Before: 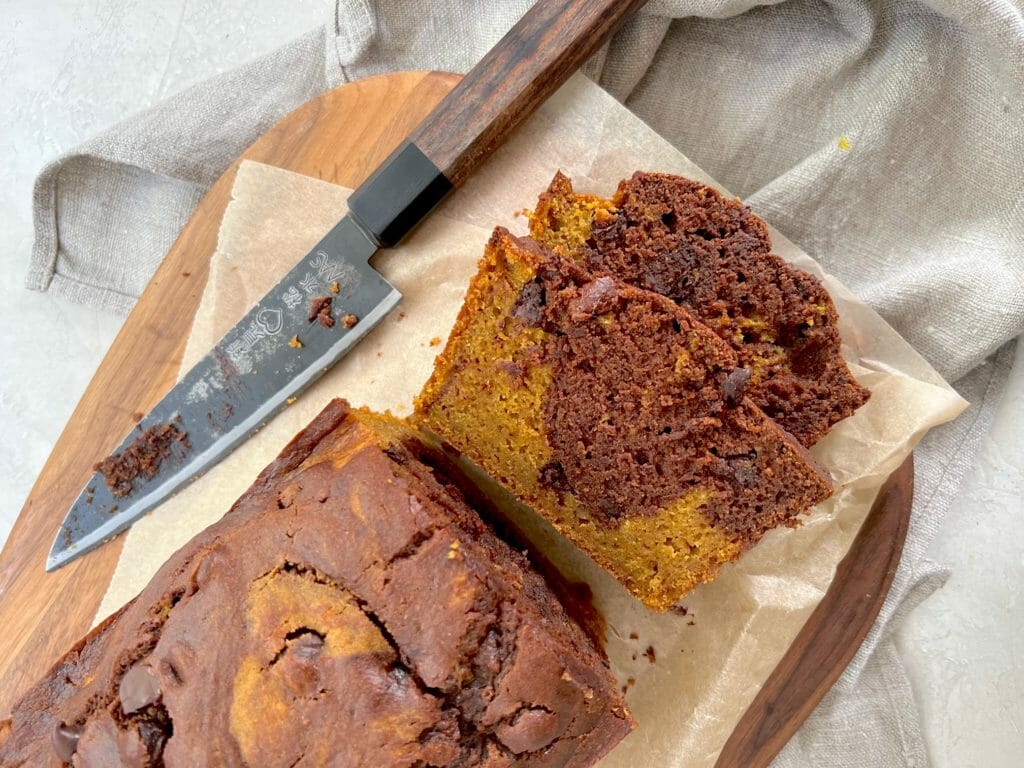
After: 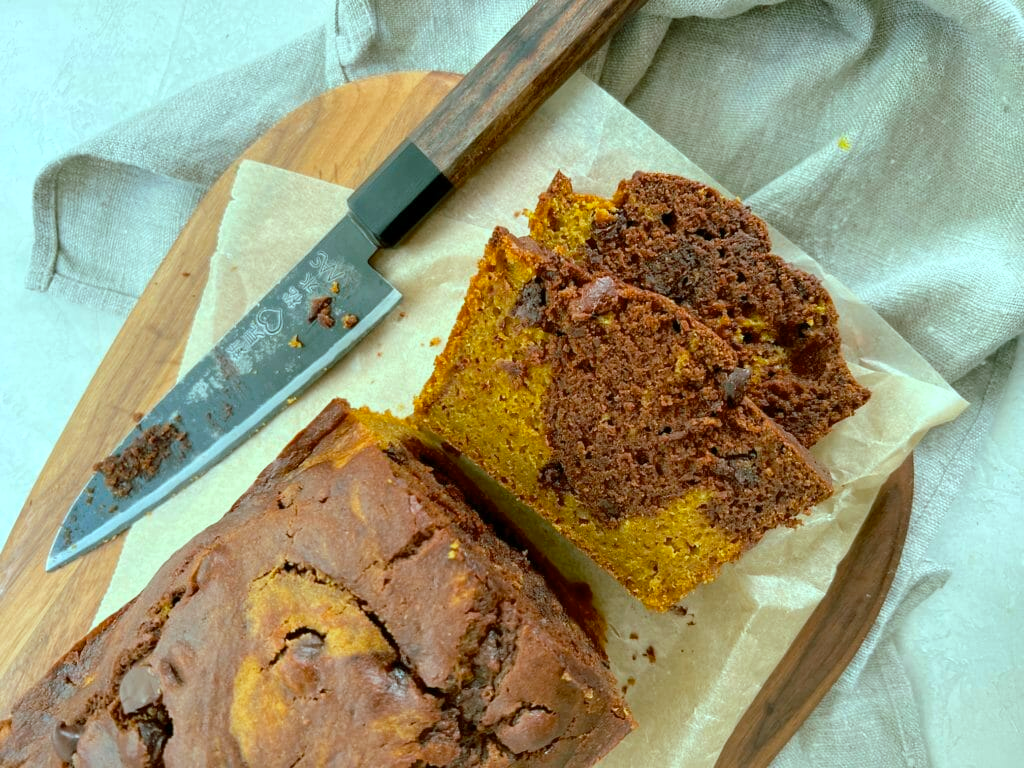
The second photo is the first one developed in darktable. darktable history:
tone equalizer: on, module defaults
color balance rgb: shadows lift › chroma 11.71%, shadows lift › hue 133.46°, highlights gain › chroma 4%, highlights gain › hue 200.2°, perceptual saturation grading › global saturation 18.05%
